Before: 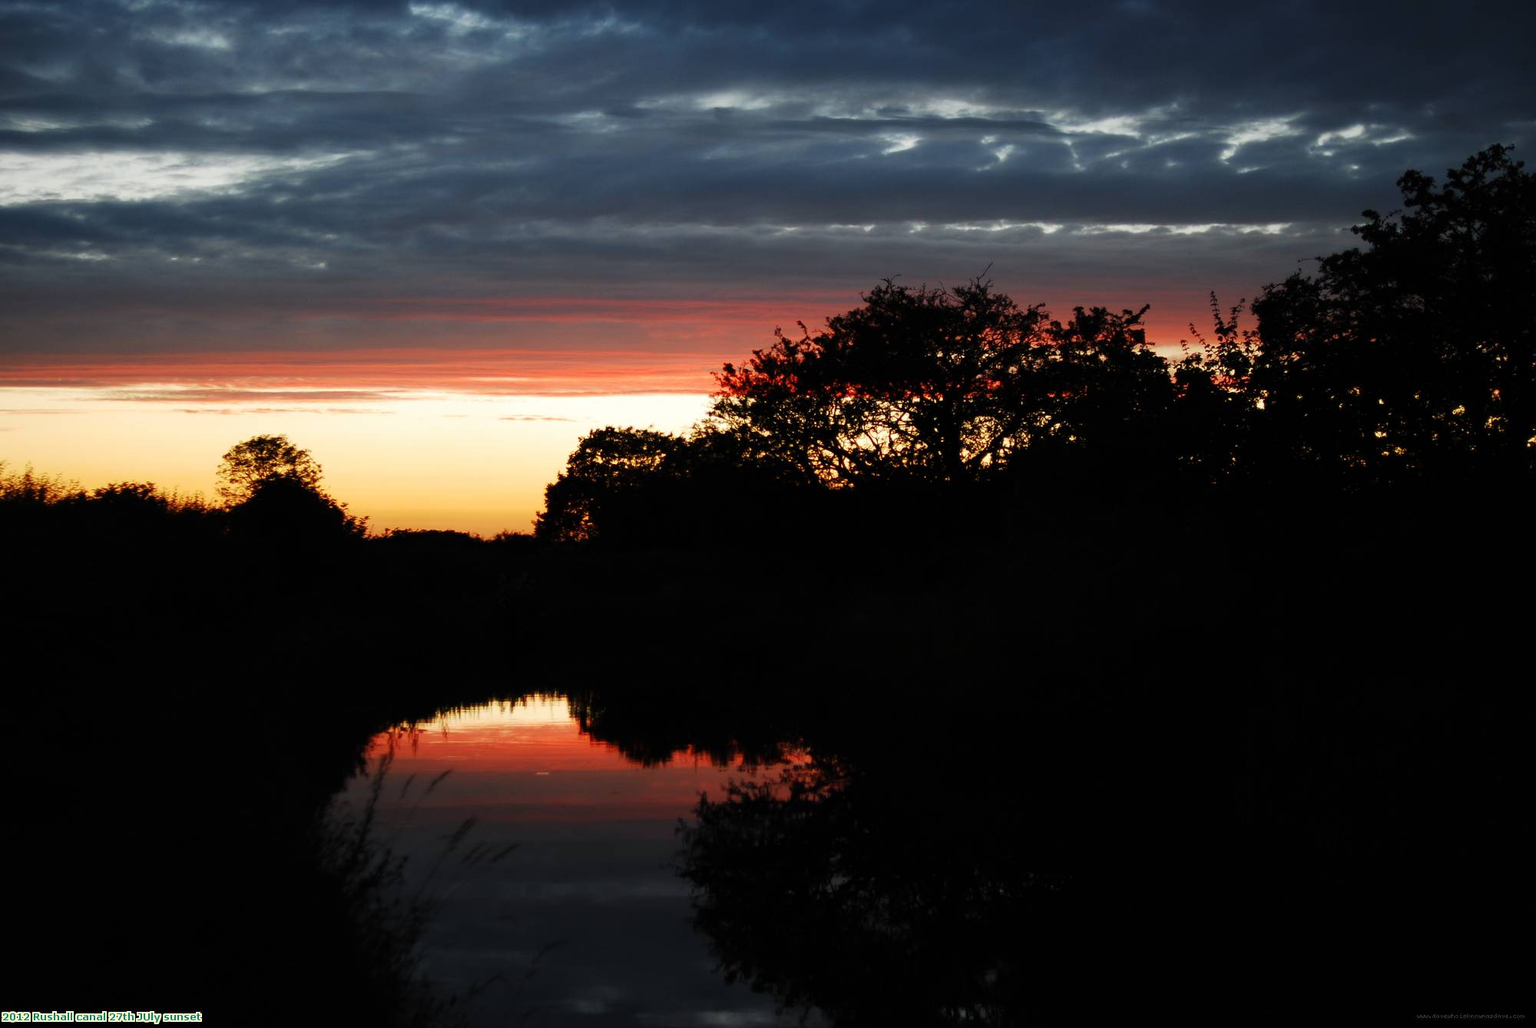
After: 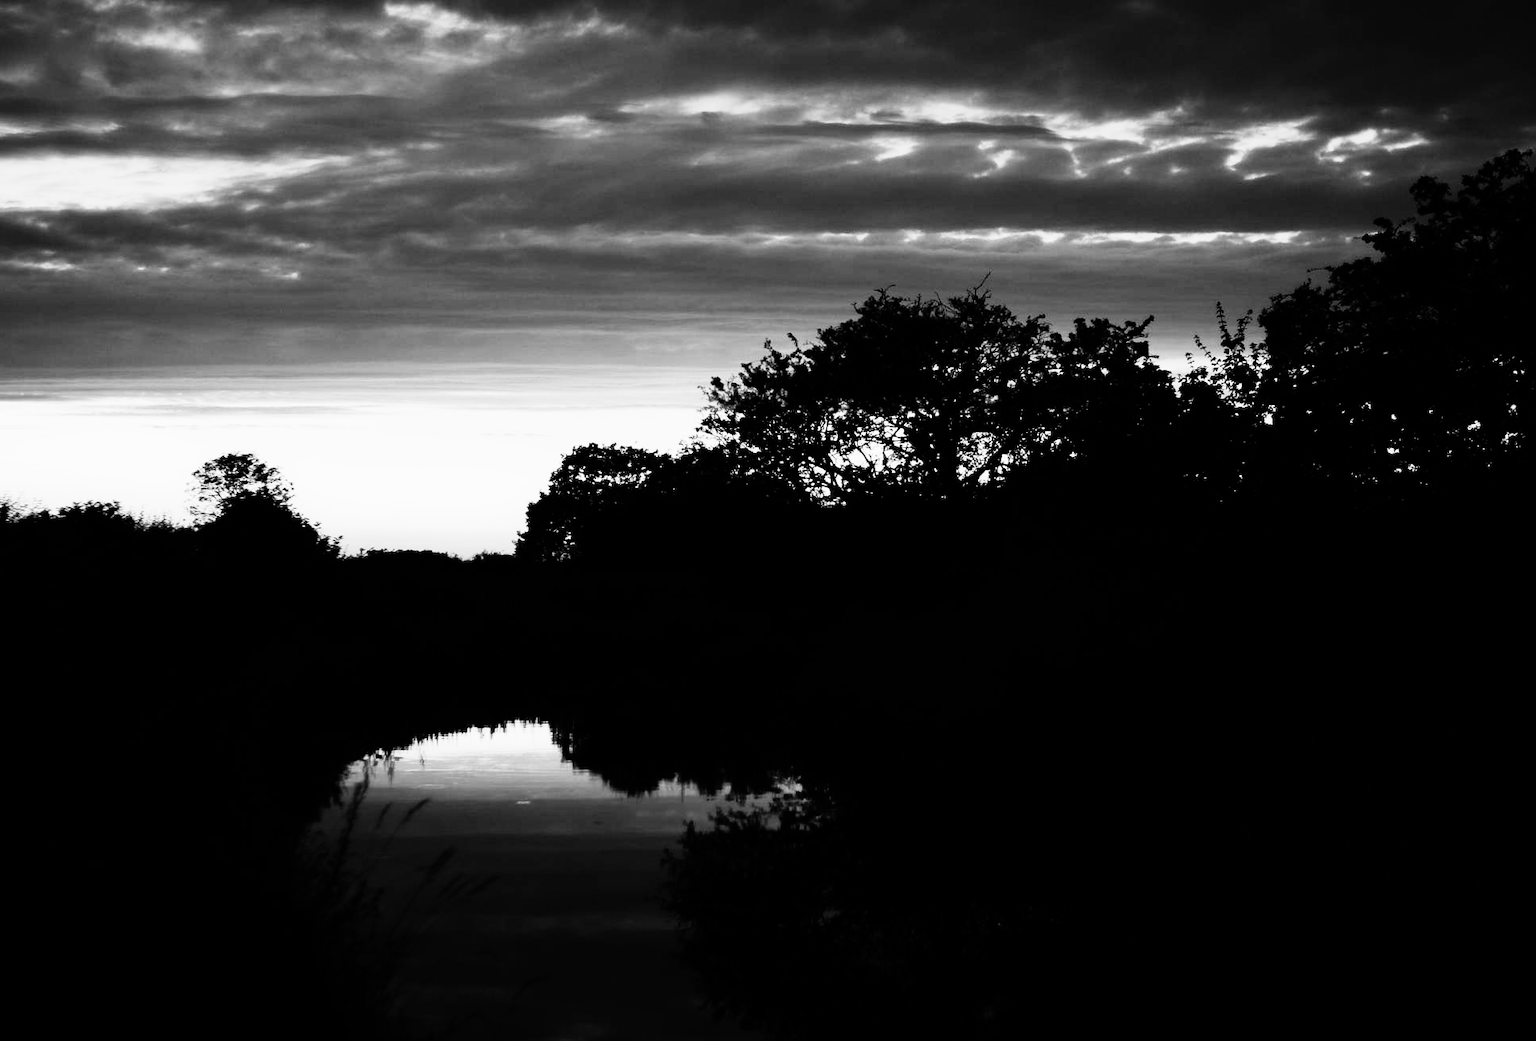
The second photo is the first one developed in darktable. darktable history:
crop and rotate: left 2.536%, right 1.107%, bottom 2.246%
rgb curve: curves: ch0 [(0, 0) (0.21, 0.15) (0.24, 0.21) (0.5, 0.75) (0.75, 0.96) (0.89, 0.99) (1, 1)]; ch1 [(0, 0.02) (0.21, 0.13) (0.25, 0.2) (0.5, 0.67) (0.75, 0.9) (0.89, 0.97) (1, 1)]; ch2 [(0, 0.02) (0.21, 0.13) (0.25, 0.2) (0.5, 0.67) (0.75, 0.9) (0.89, 0.97) (1, 1)], compensate middle gray true
monochrome: a -6.99, b 35.61, size 1.4
color correction: highlights a* -11.71, highlights b* -15.58
